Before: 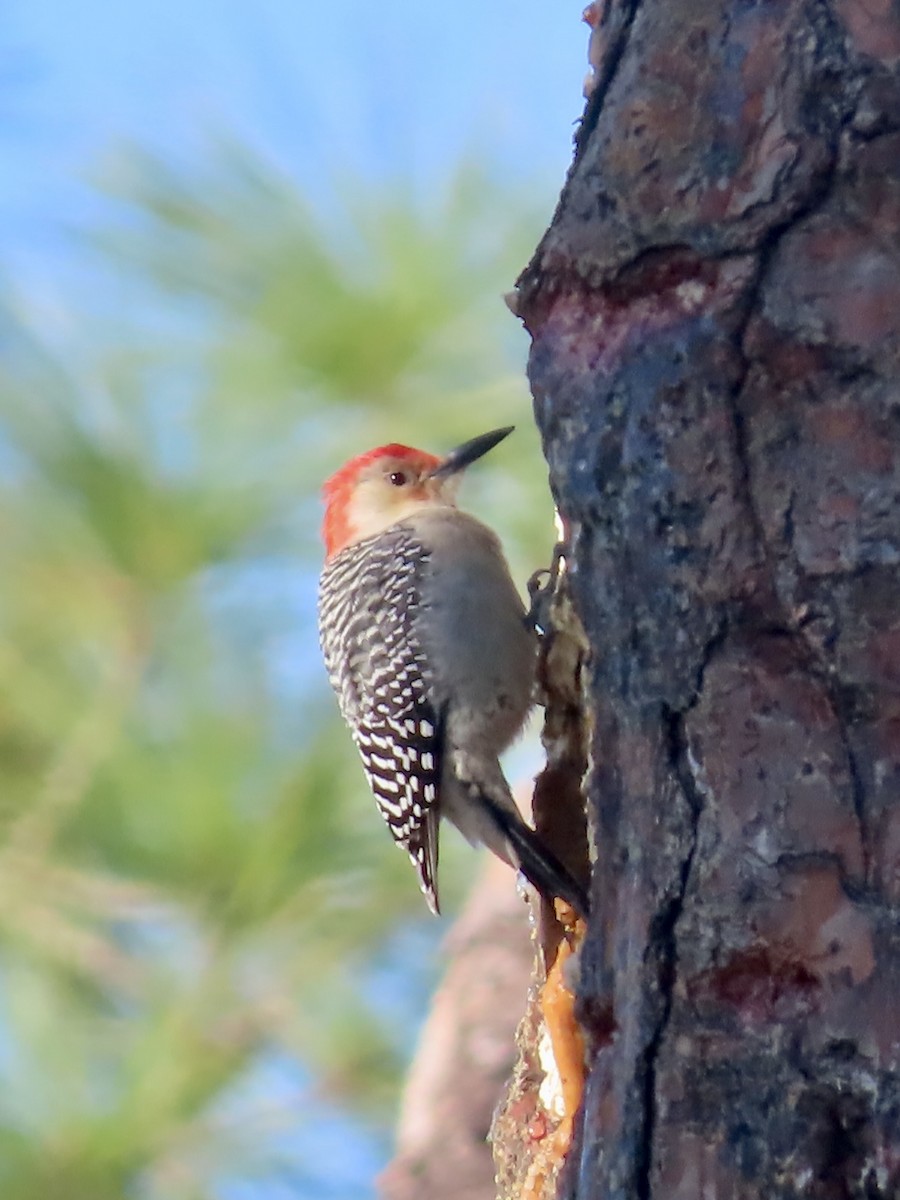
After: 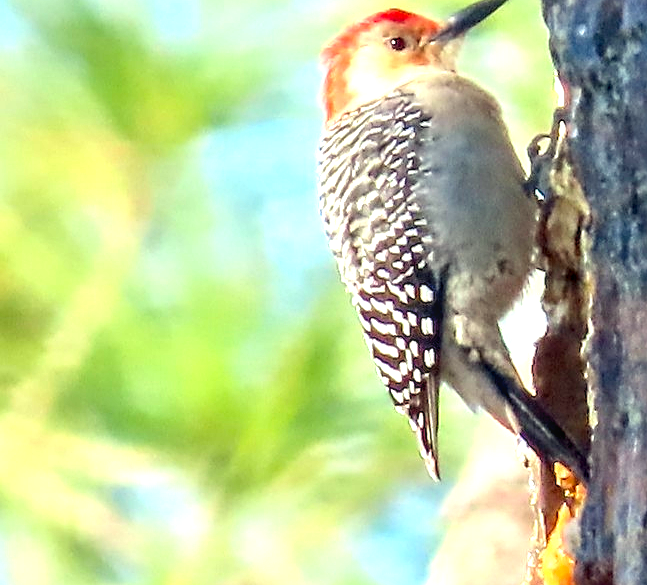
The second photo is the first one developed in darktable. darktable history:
crop: top 36.307%, right 28.081%, bottom 14.881%
exposure: black level correction 0.001, exposure 1.129 EV, compensate exposure bias true, compensate highlight preservation false
contrast equalizer: octaves 7, y [[0.6 ×6], [0.55 ×6], [0 ×6], [0 ×6], [0 ×6]], mix 0.294
color balance rgb: shadows fall-off 101.937%, perceptual saturation grading › global saturation 2.658%, mask middle-gray fulcrum 22.706%, saturation formula JzAzBz (2021)
sharpen: on, module defaults
color correction: highlights a* -5.8, highlights b* 11.05
local contrast: on, module defaults
